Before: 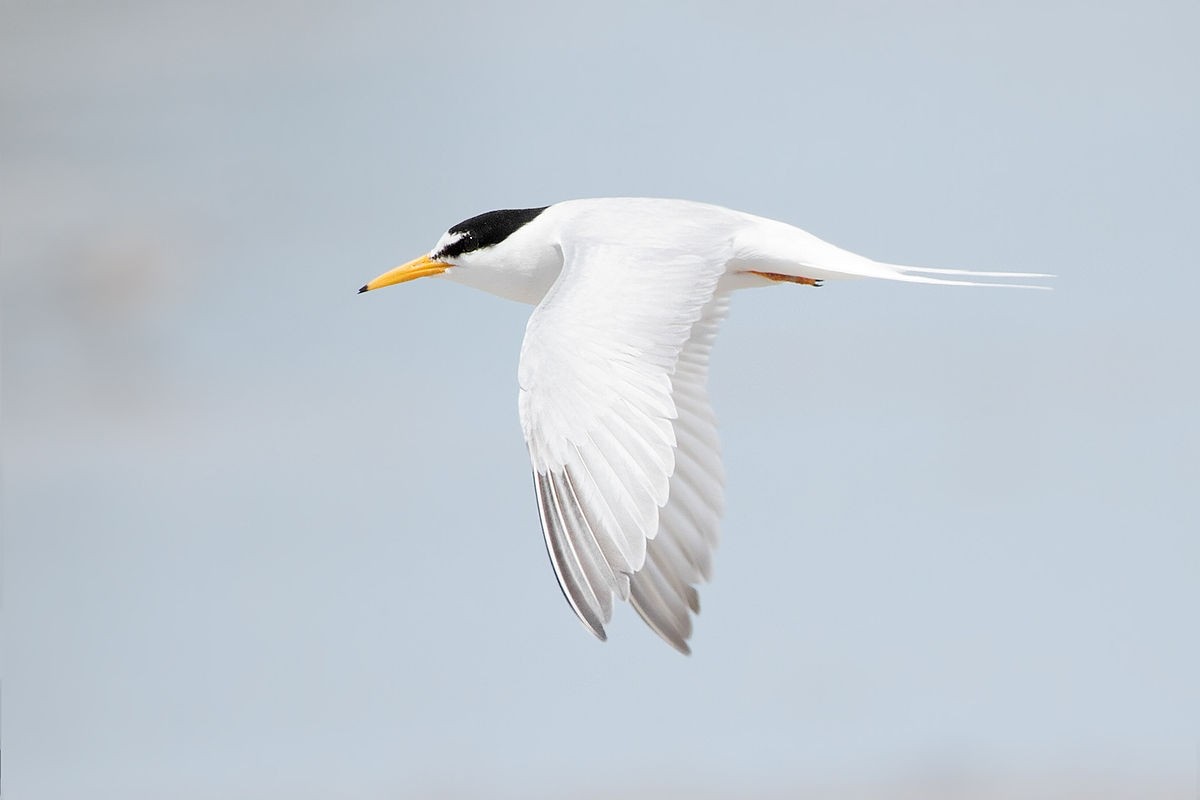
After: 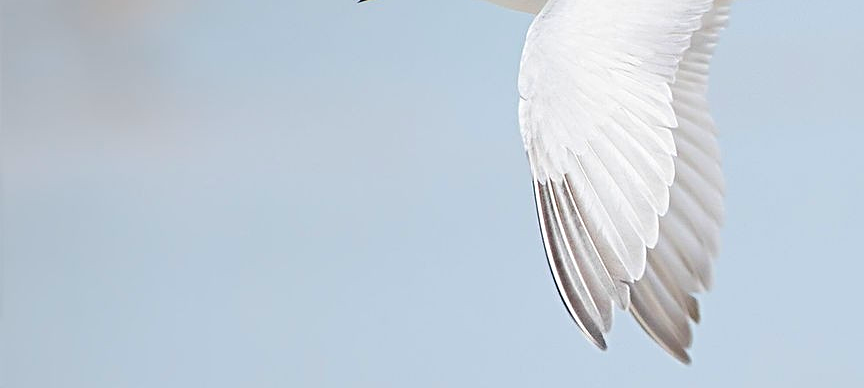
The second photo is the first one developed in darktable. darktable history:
sharpen: radius 4
color balance rgb: linear chroma grading › global chroma 15%, perceptual saturation grading › global saturation 30%
crop: top 36.498%, right 27.964%, bottom 14.995%
